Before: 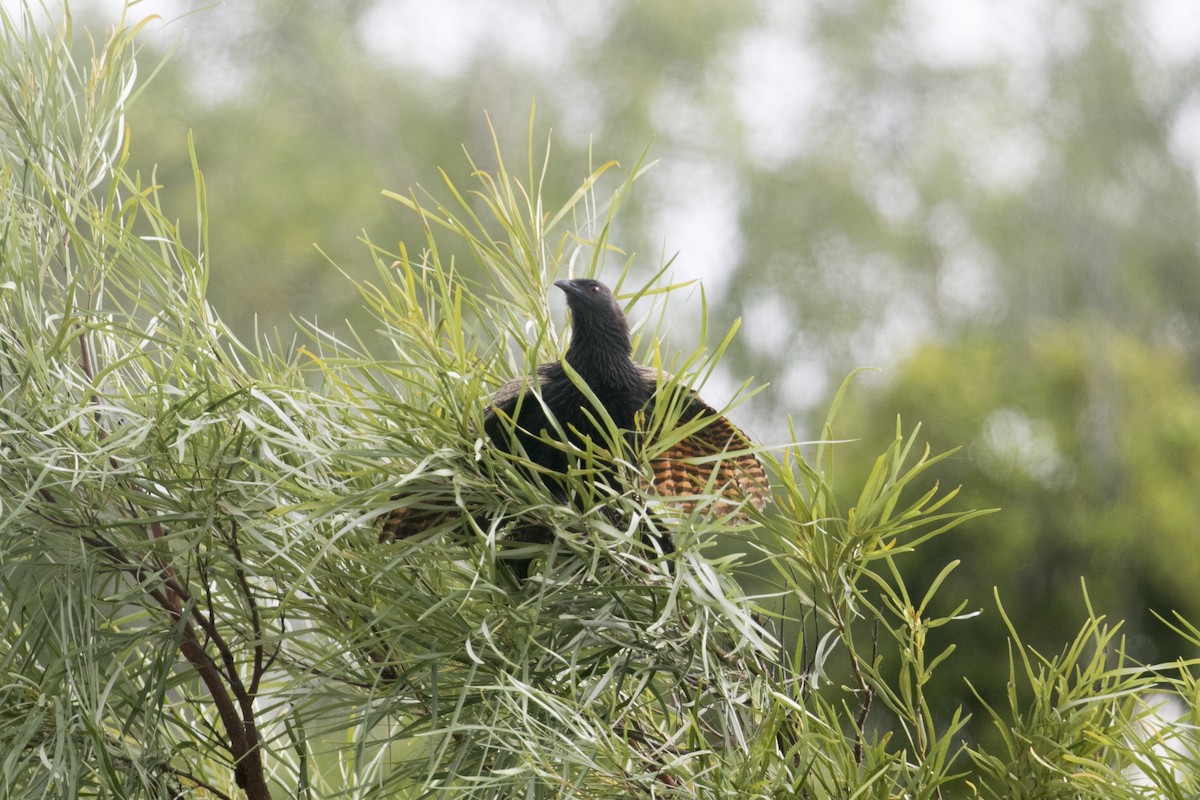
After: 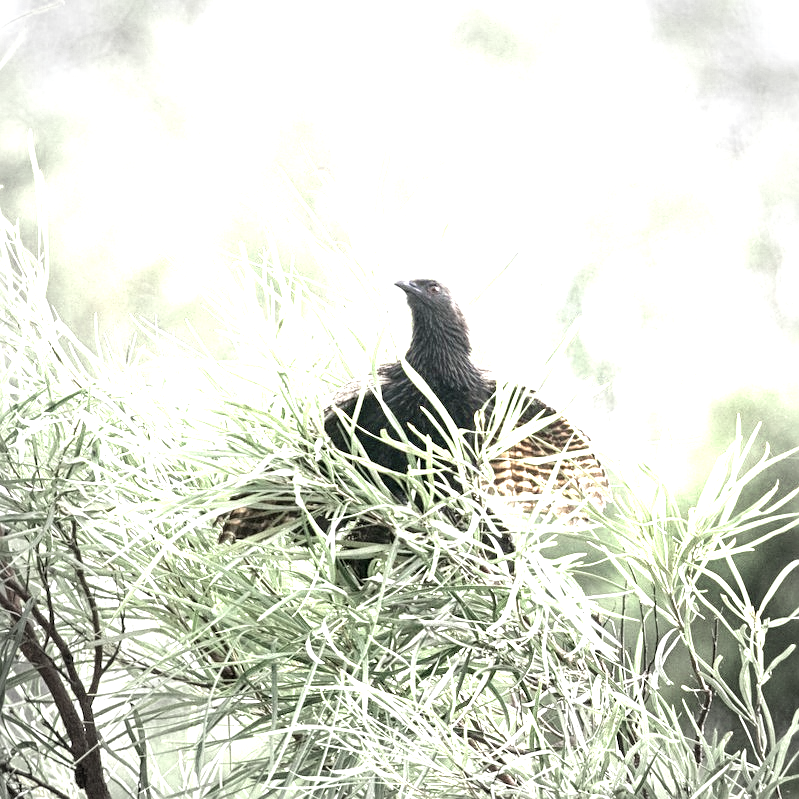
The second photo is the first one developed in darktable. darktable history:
exposure: black level correction 0, exposure 1.379 EV, compensate exposure bias true, compensate highlight preservation false
crop and rotate: left 13.409%, right 19.924%
local contrast: on, module defaults
vignetting: fall-off start 71.74%
sharpen: on, module defaults
vibrance: on, module defaults
color zones: curves: ch0 [(0.25, 0.667) (0.758, 0.368)]; ch1 [(0.215, 0.245) (0.761, 0.373)]; ch2 [(0.247, 0.554) (0.761, 0.436)]
